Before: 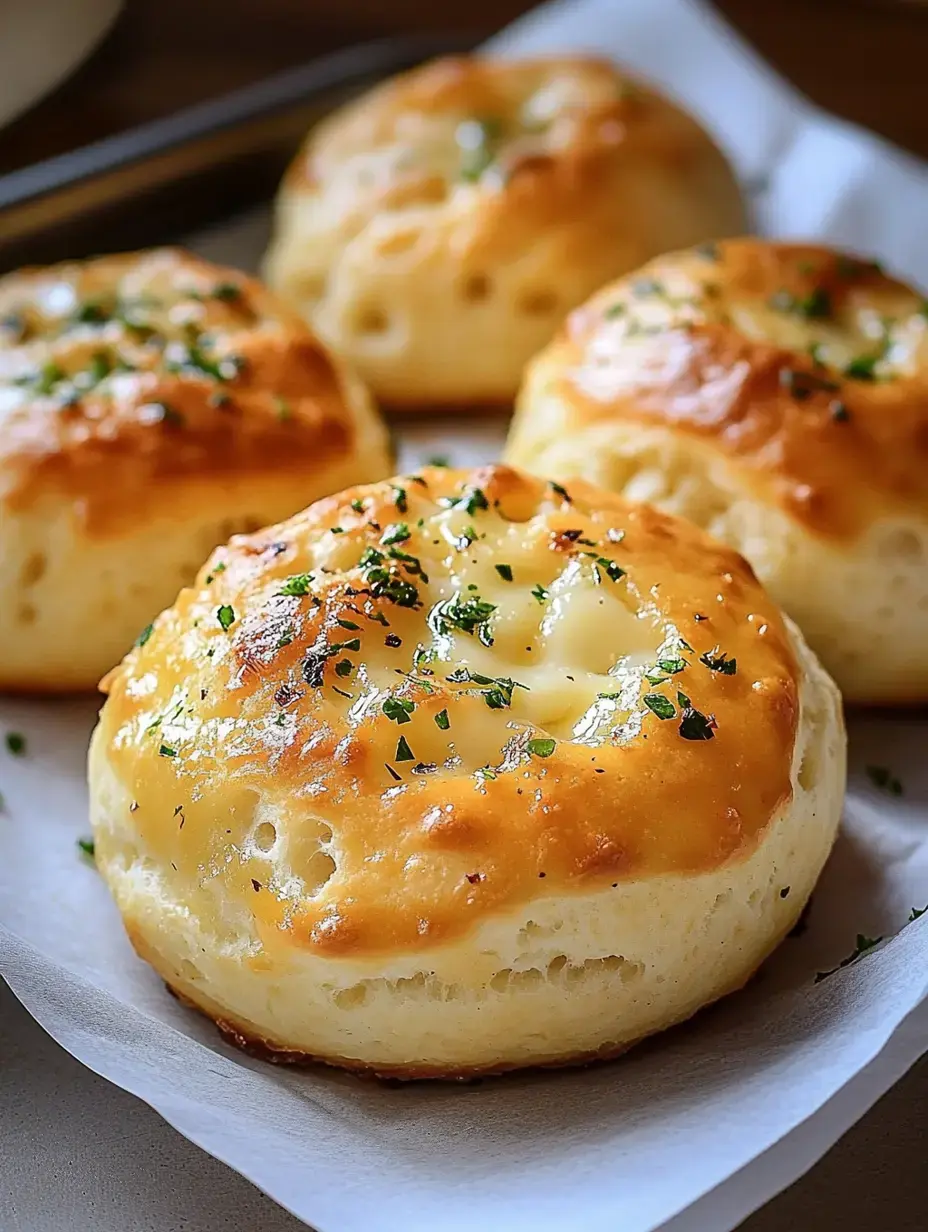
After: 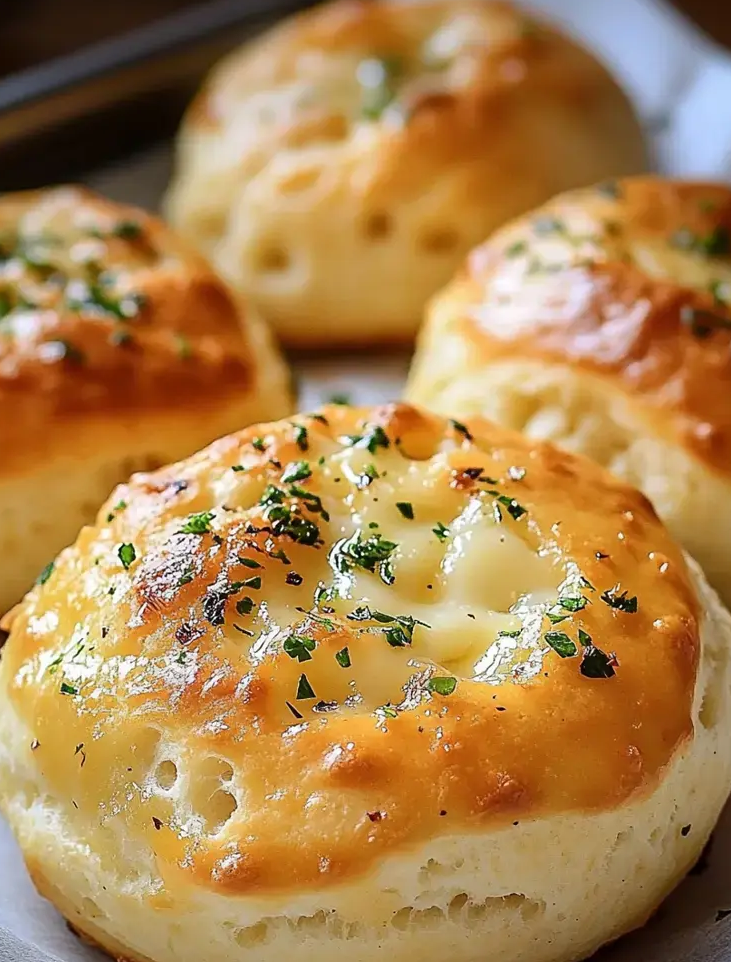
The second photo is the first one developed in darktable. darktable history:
shadows and highlights: shadows 4.1, highlights -17.6, soften with gaussian
exposure: compensate highlight preservation false
crop and rotate: left 10.77%, top 5.1%, right 10.41%, bottom 16.76%
